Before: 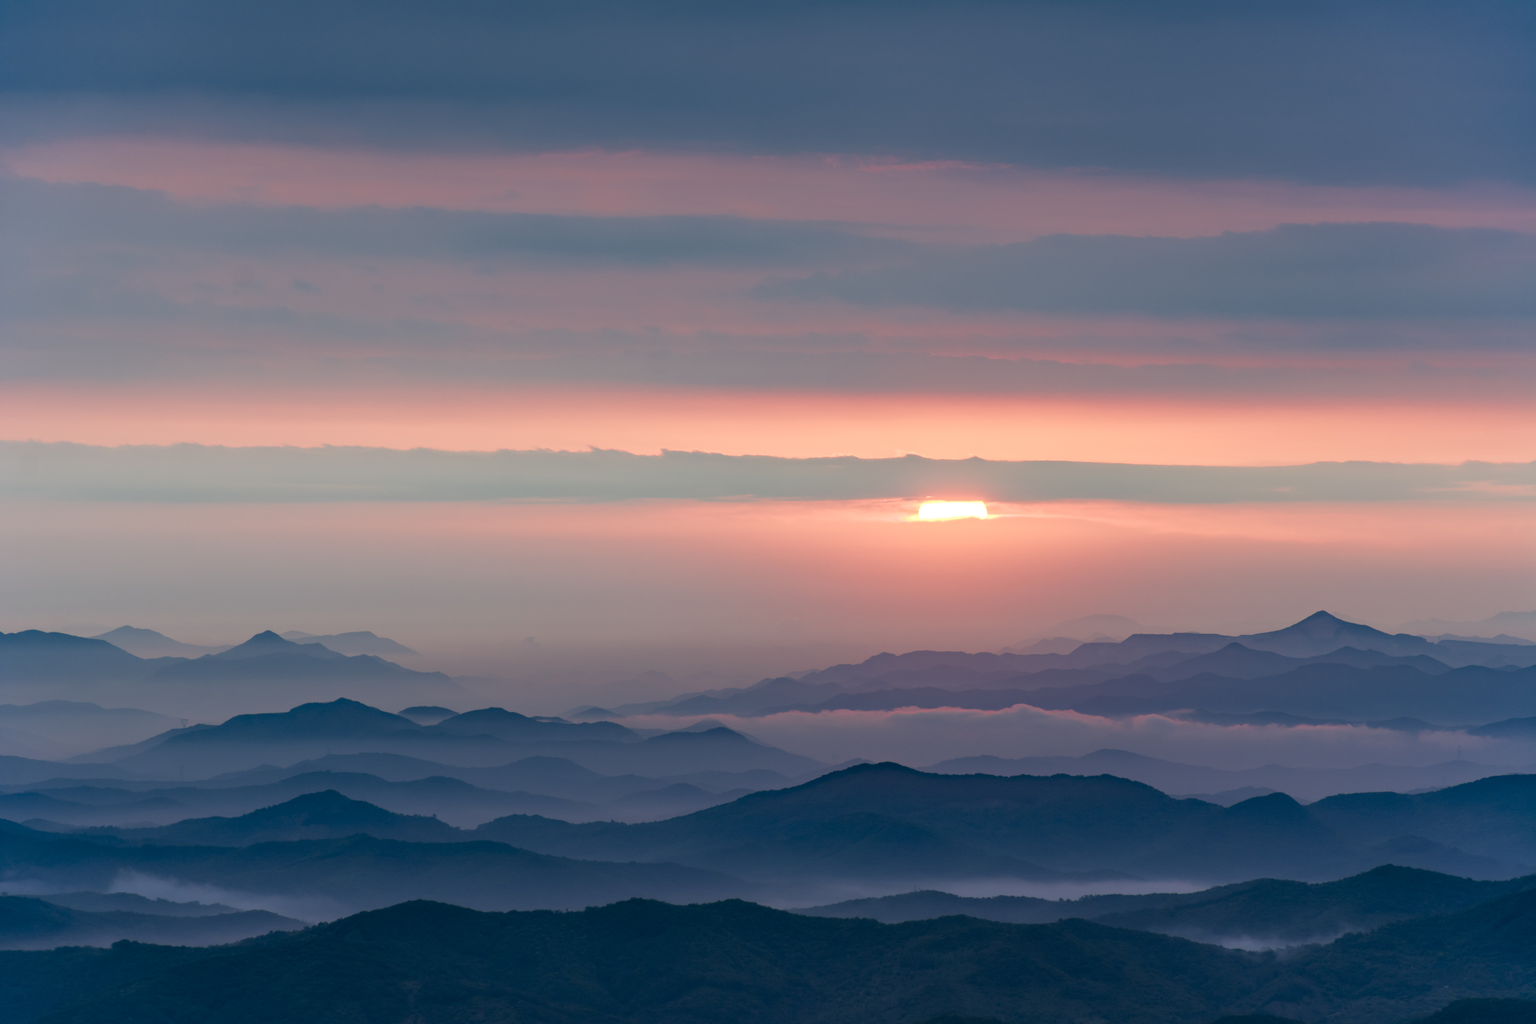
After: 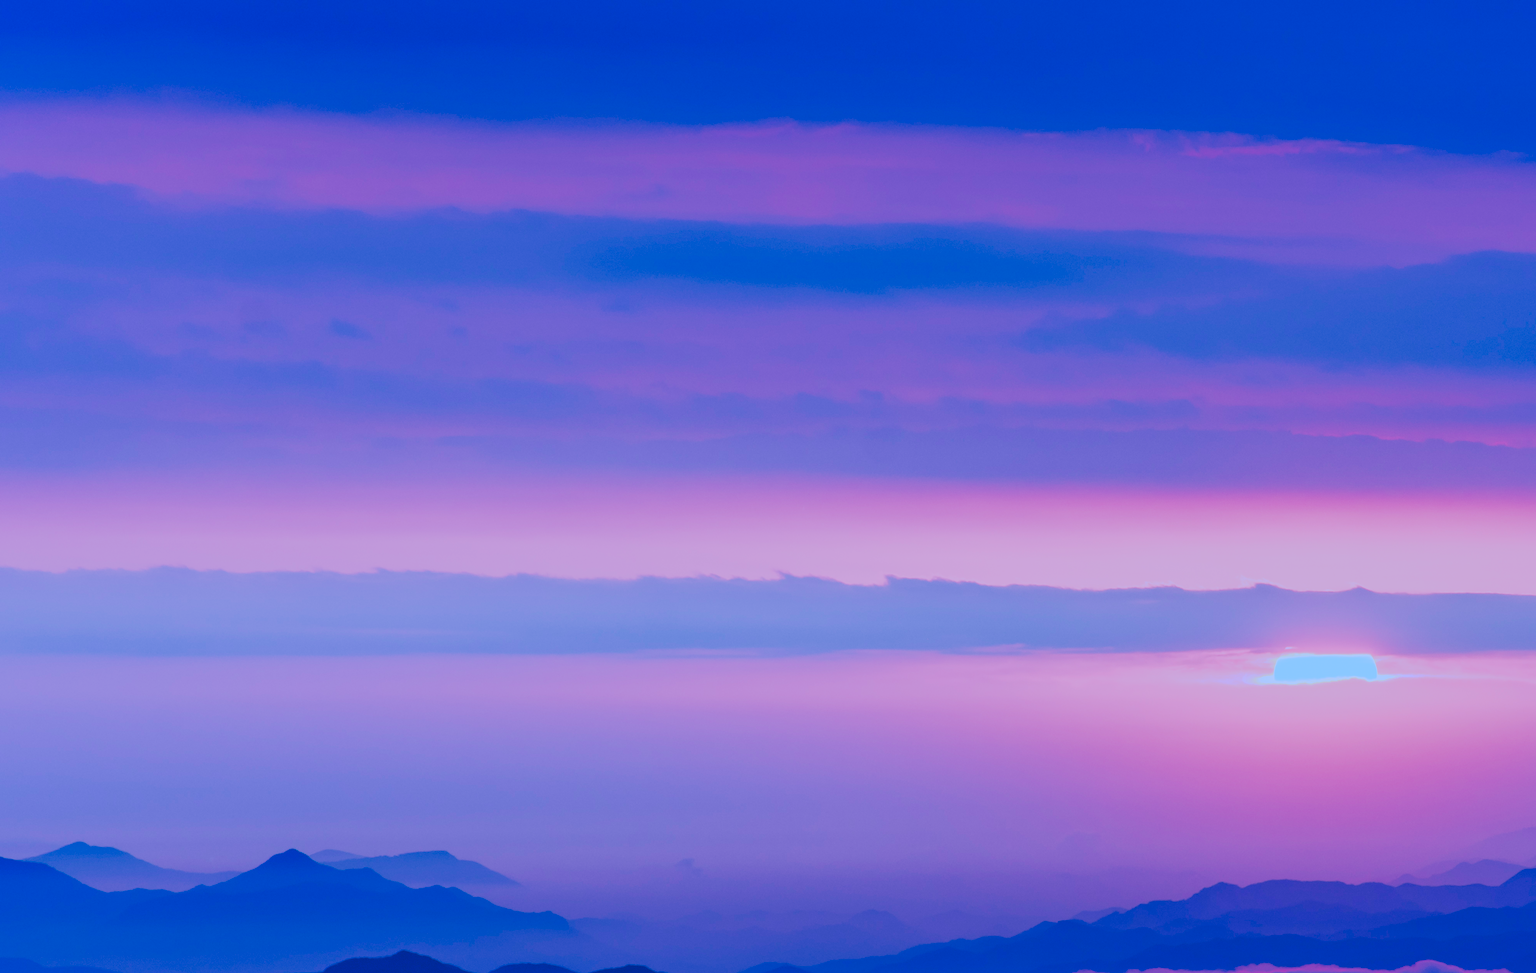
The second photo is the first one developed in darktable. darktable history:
exposure: black level correction 0.001, exposure -0.125 EV, compensate exposure bias true, compensate highlight preservation false
white balance: red 1, blue 1
vibrance: vibrance 75%
rotate and perspective: rotation -4.98°, automatic cropping off
color calibration: output R [1.063, -0.012, -0.003, 0], output B [-0.079, 0.047, 1, 0], illuminant custom, x 0.46, y 0.43, temperature 2642.66 K
crop and rotate: angle -4.99°, left 2.122%, top 6.945%, right 27.566%, bottom 30.519%
velvia: on, module defaults
tone curve: curves: ch0 [(0, 0) (0.003, 0.145) (0.011, 0.148) (0.025, 0.15) (0.044, 0.159) (0.069, 0.16) (0.1, 0.164) (0.136, 0.182) (0.177, 0.213) (0.224, 0.247) (0.277, 0.298) (0.335, 0.37) (0.399, 0.456) (0.468, 0.552) (0.543, 0.641) (0.623, 0.713) (0.709, 0.768) (0.801, 0.825) (0.898, 0.868) (1, 1)], preserve colors none
